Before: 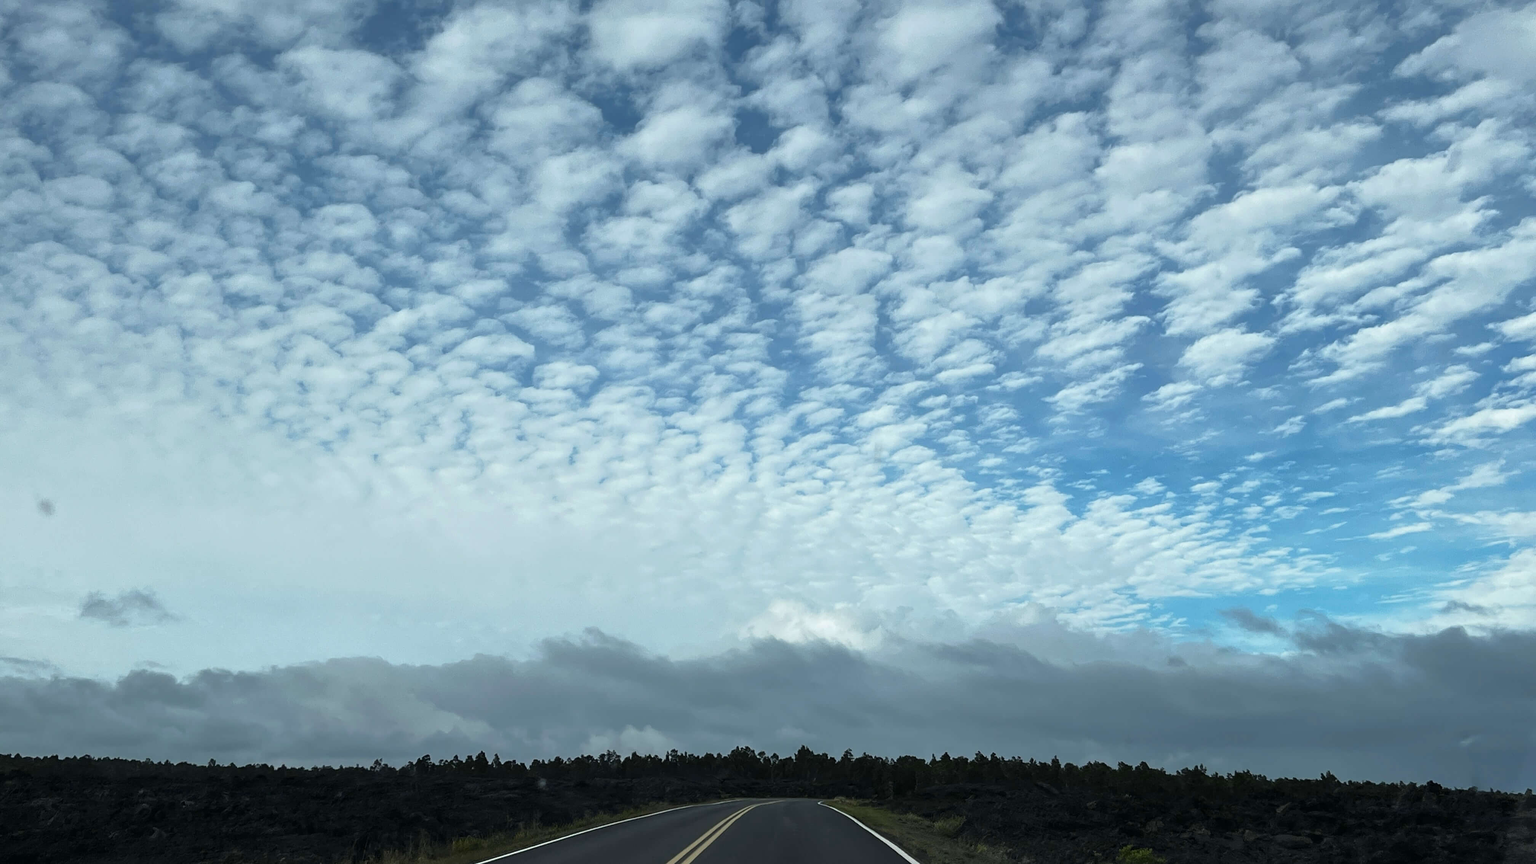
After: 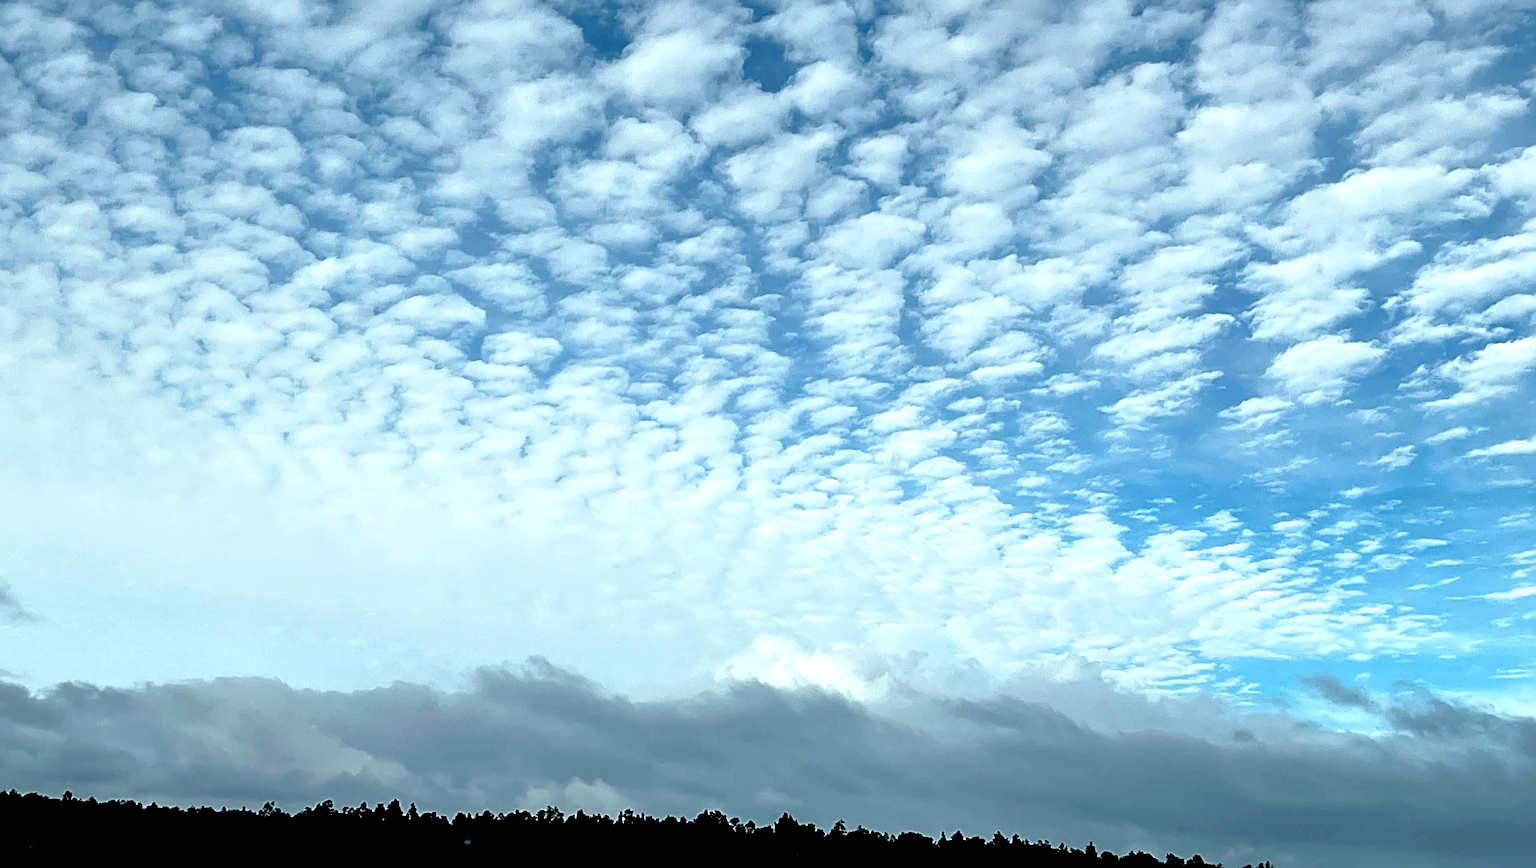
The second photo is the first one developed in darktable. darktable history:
exposure: black level correction 0.039, exposure 0.499 EV, compensate highlight preservation false
sharpen: radius 3.969
crop and rotate: angle -3.06°, left 5.297%, top 5.166%, right 4.675%, bottom 4.351%
